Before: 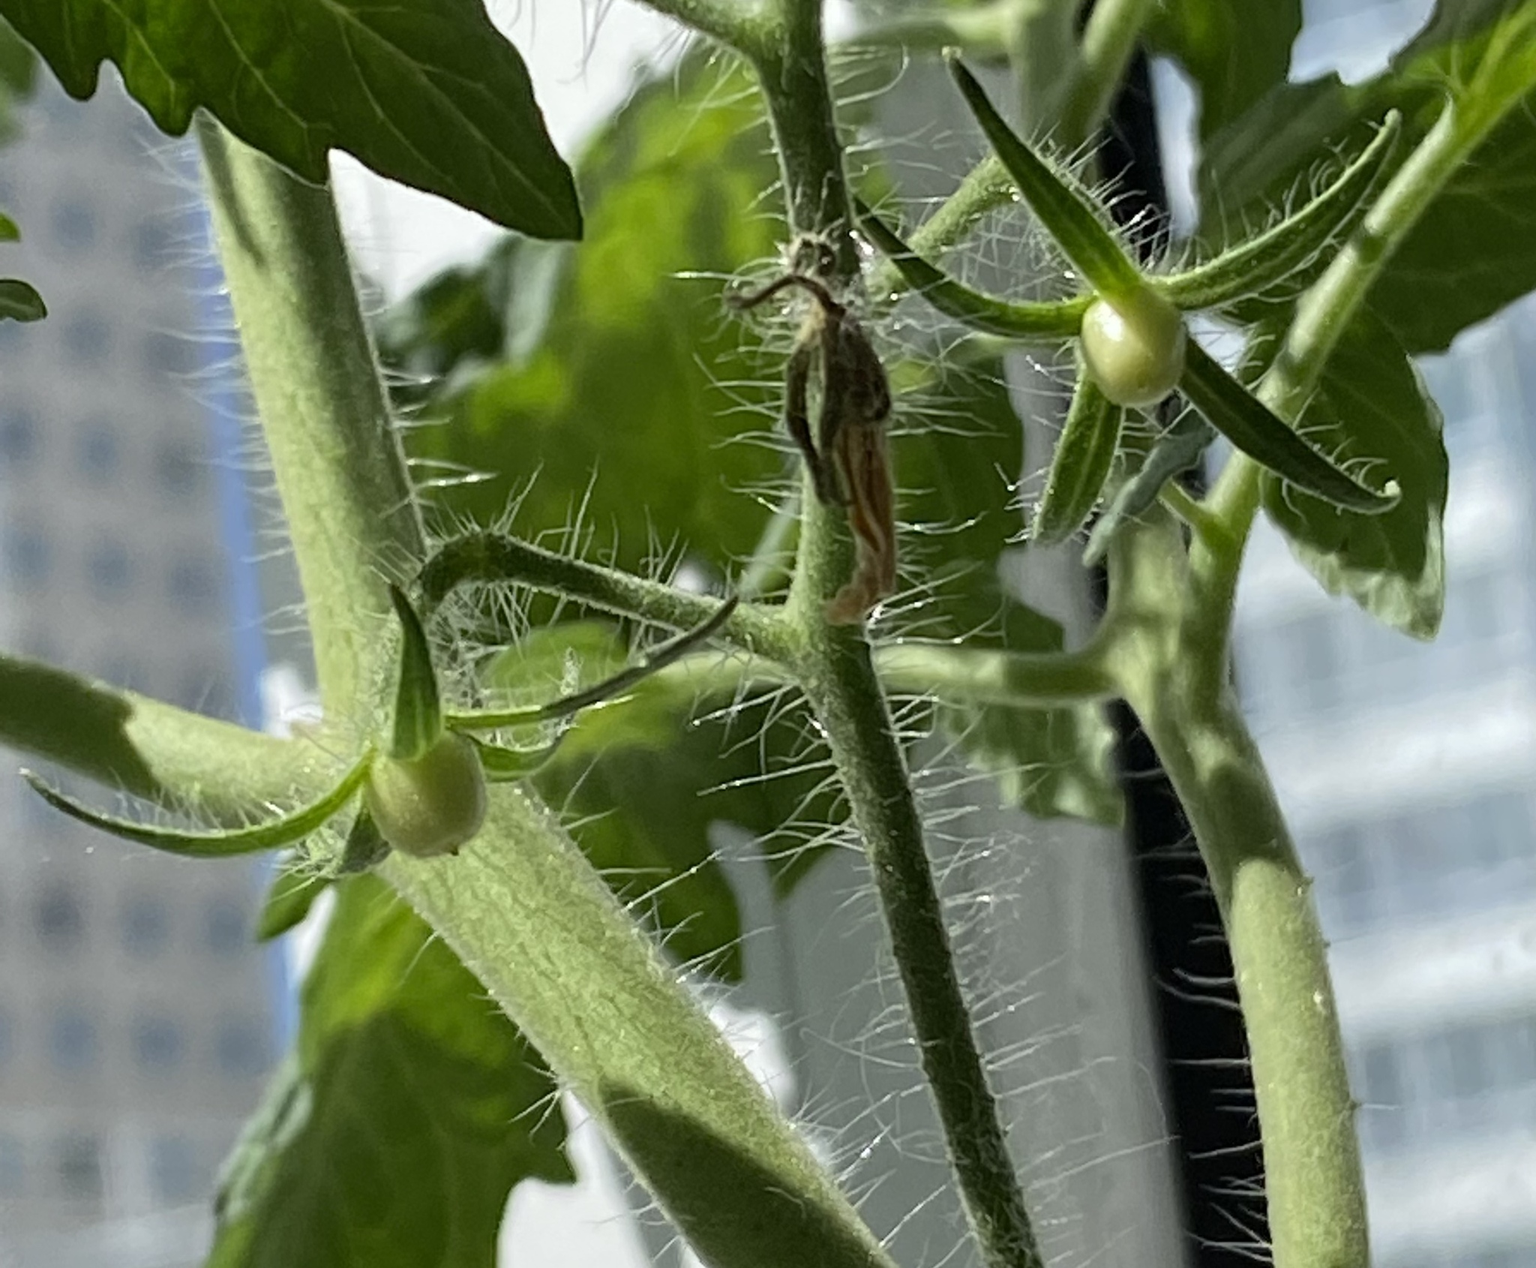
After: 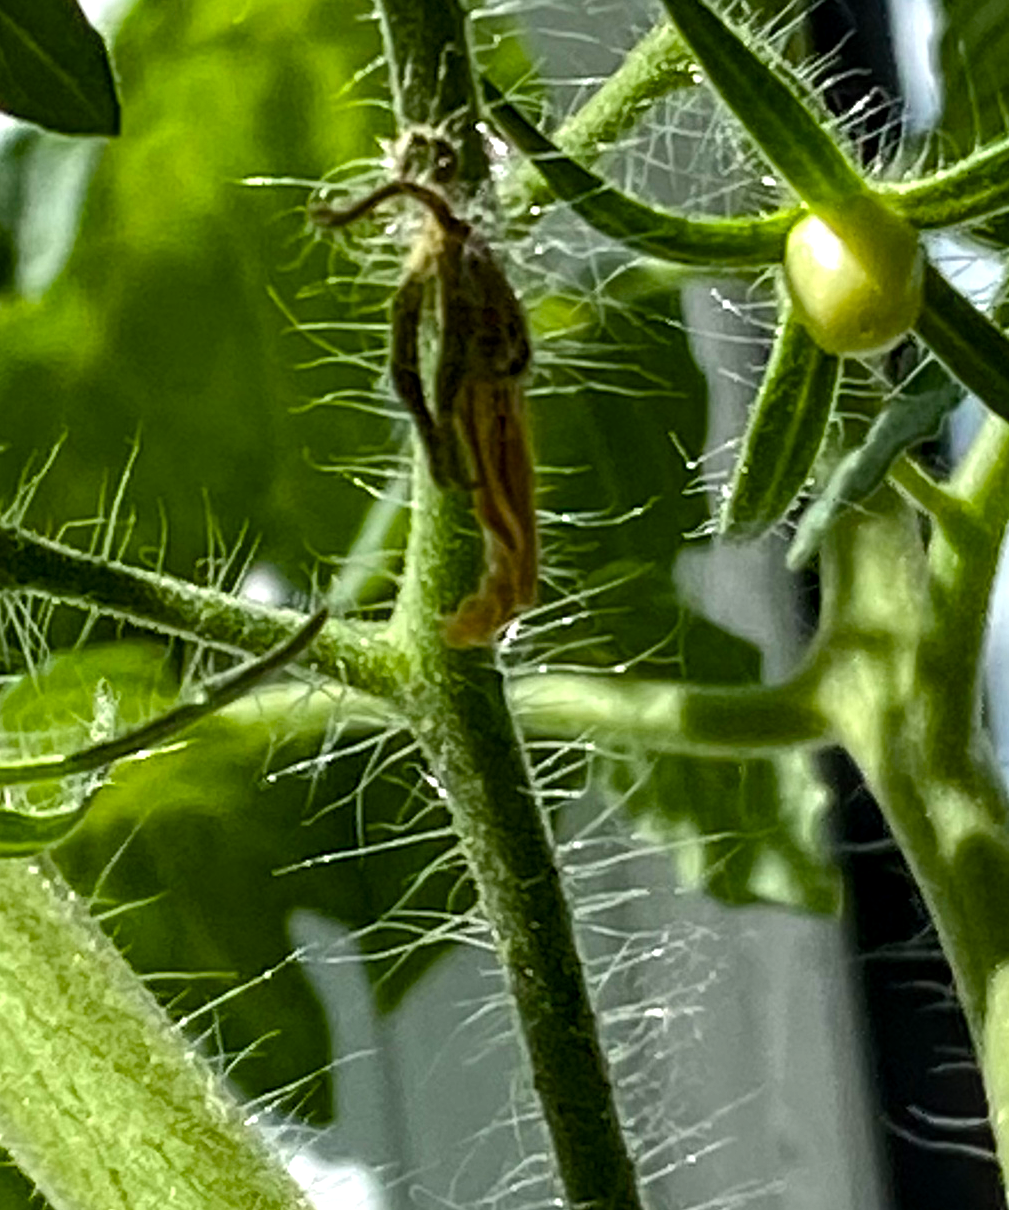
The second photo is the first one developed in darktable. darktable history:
local contrast: on, module defaults
crop: left 32.108%, top 10.997%, right 18.603%, bottom 17.375%
color balance rgb: perceptual saturation grading › global saturation 35.106%, perceptual saturation grading › highlights -24.911%, perceptual saturation grading › shadows 49.807%, perceptual brilliance grading › highlights 15.618%, perceptual brilliance grading › mid-tones 6.132%, perceptual brilliance grading › shadows -14.816%, global vibrance 7.561%
tone equalizer: edges refinement/feathering 500, mask exposure compensation -1.57 EV, preserve details no
